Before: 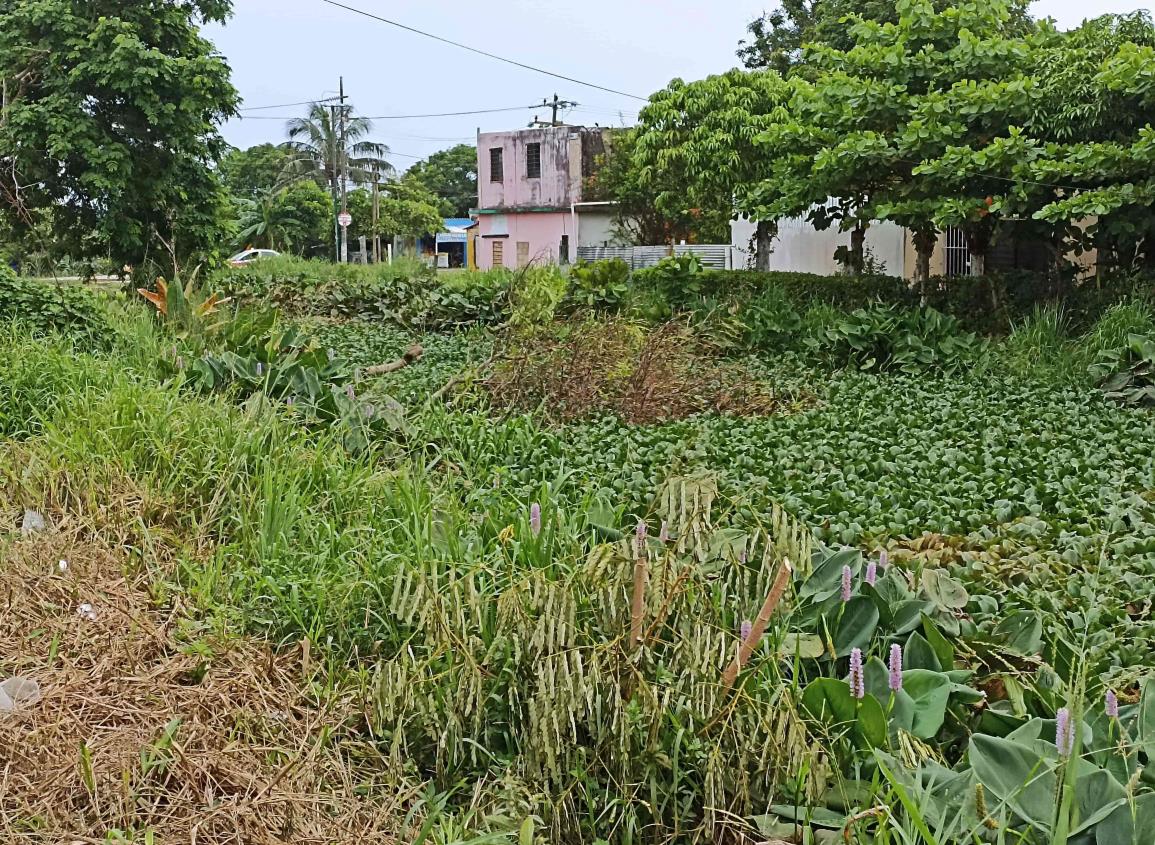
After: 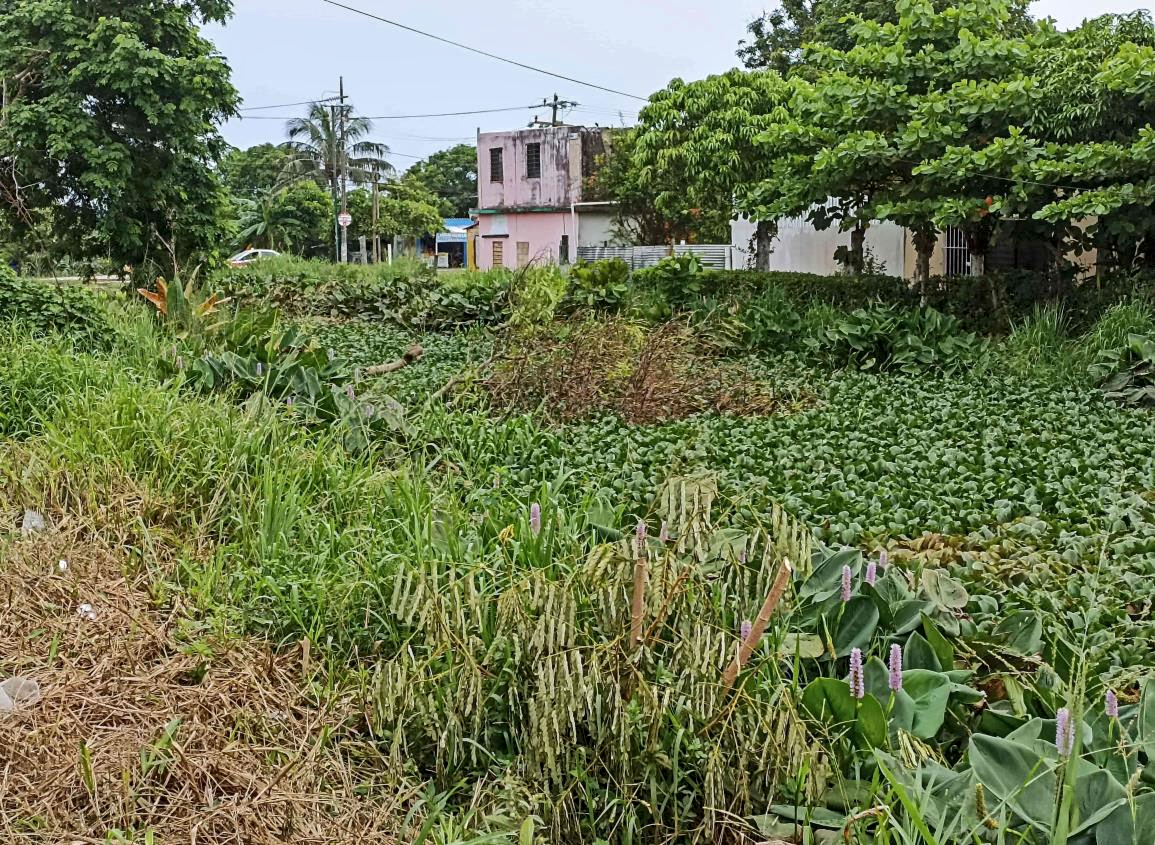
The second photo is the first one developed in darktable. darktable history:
local contrast: detail 130%
exposure: exposure -0.042 EV, compensate exposure bias true, compensate highlight preservation false
